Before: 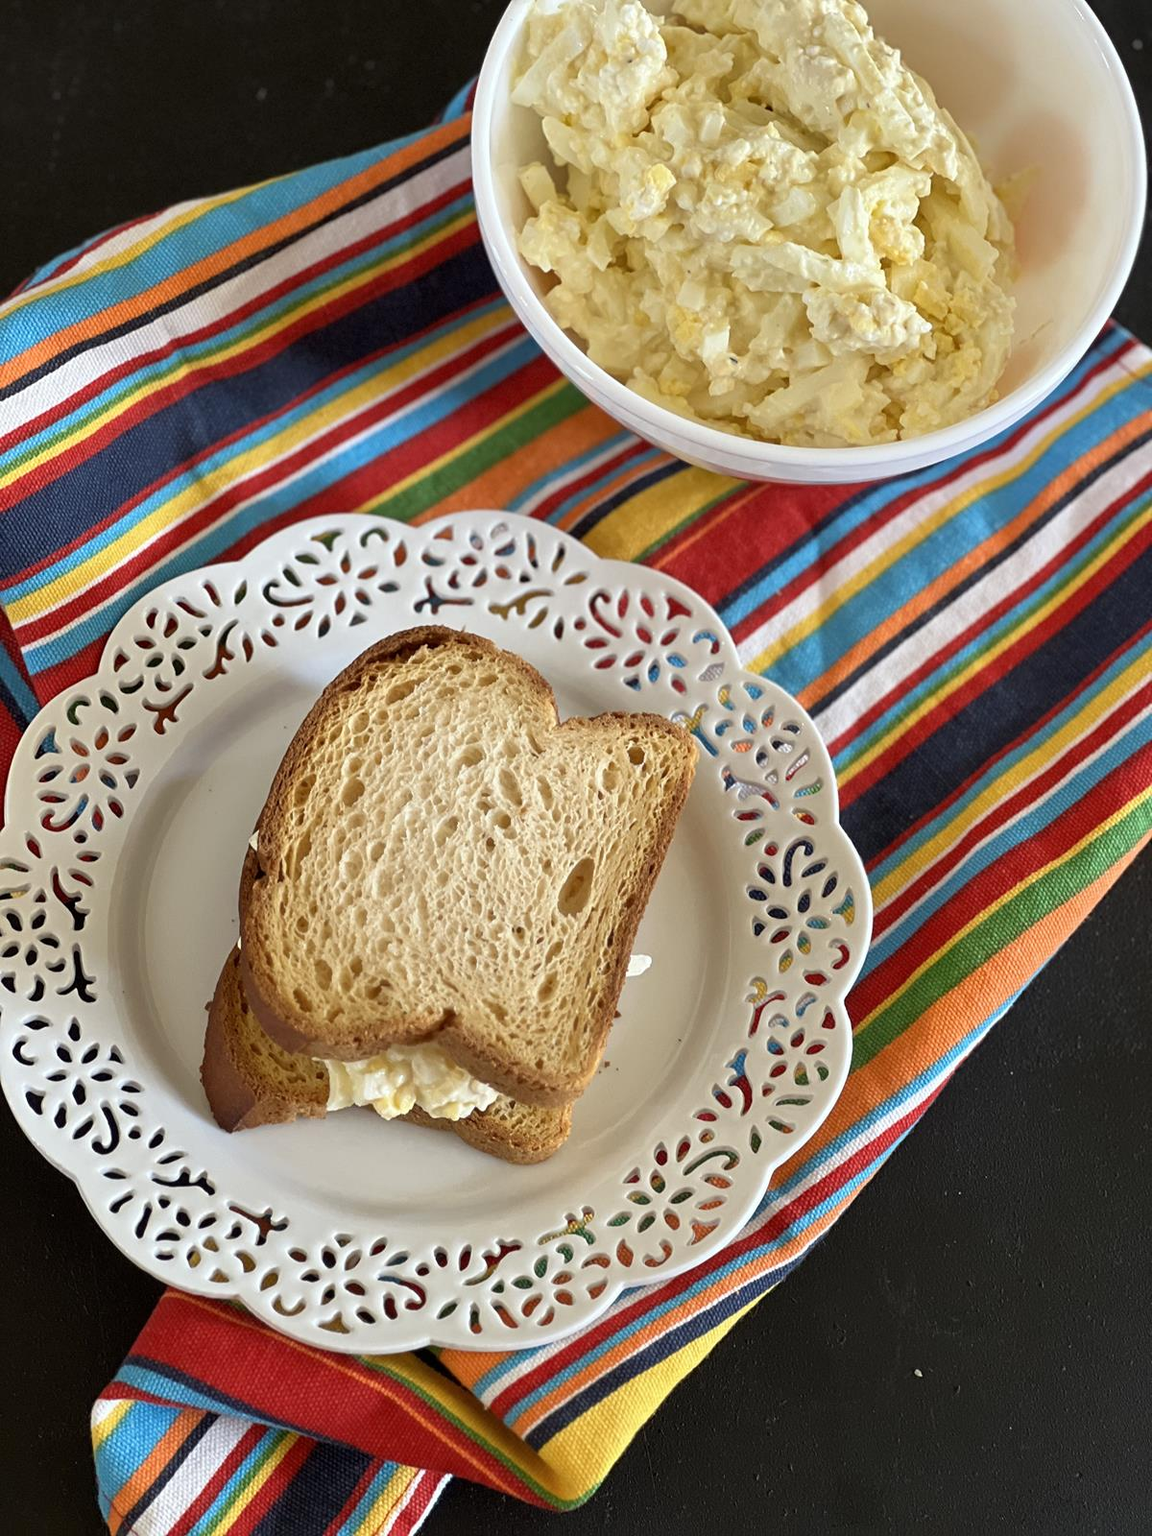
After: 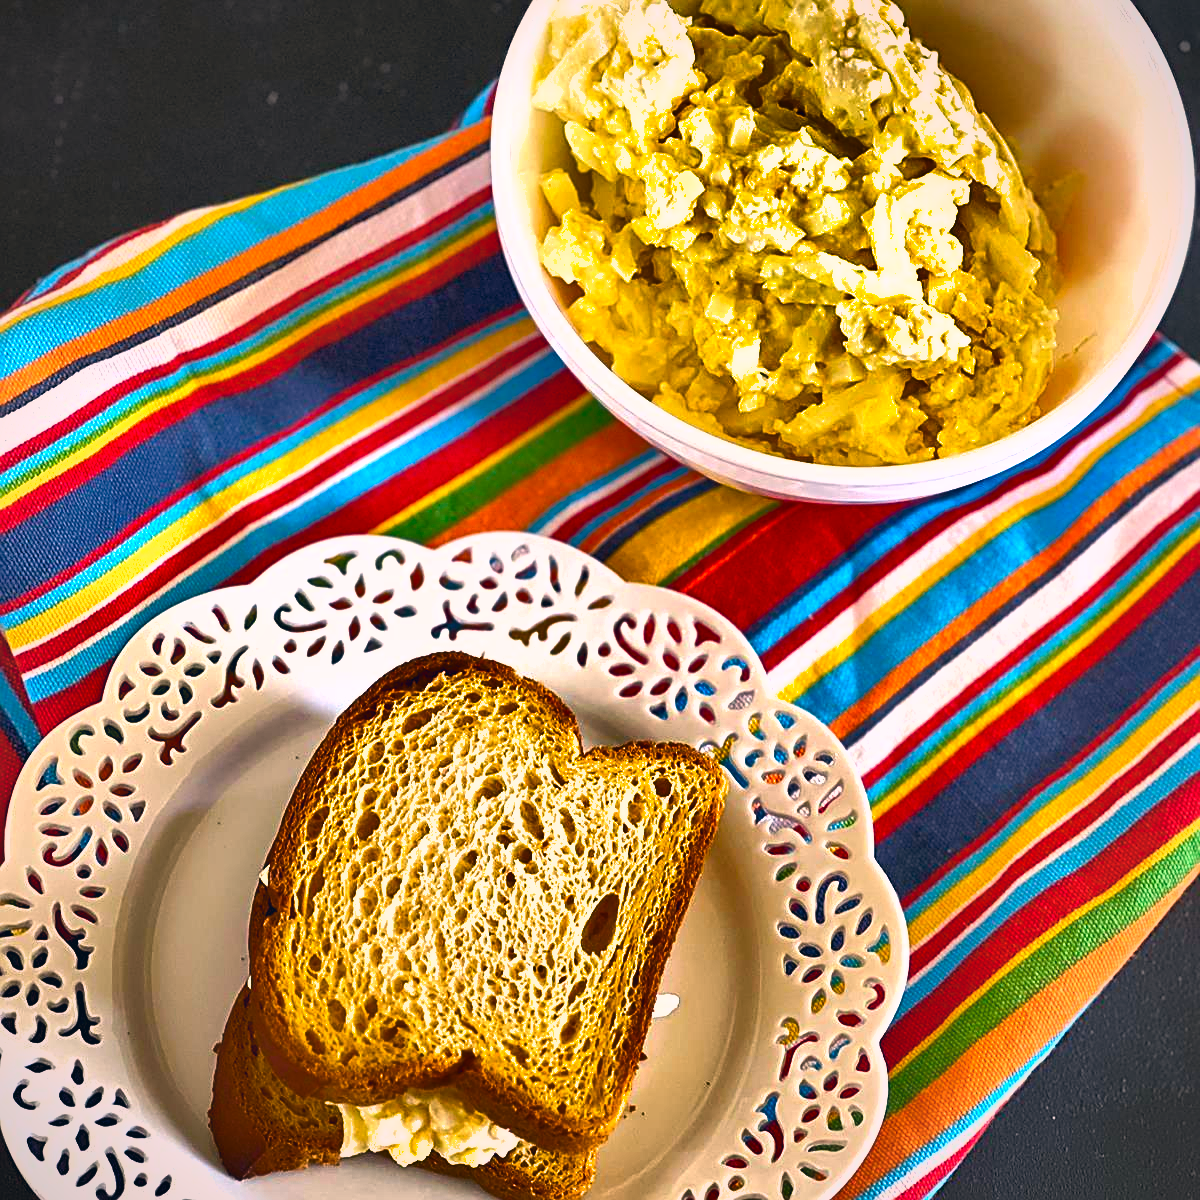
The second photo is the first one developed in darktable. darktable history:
sharpen: on, module defaults
exposure: black level correction -0.001, exposure 0.905 EV, compensate exposure bias true, compensate highlight preservation false
crop: bottom 24.983%
color correction: highlights a* 14.04, highlights b* 5.86, shadows a* -5.62, shadows b* -15.52, saturation 0.867
vignetting: fall-off radius 60.82%, brightness -0.423, saturation -0.204
contrast brightness saturation: contrast -0.091, brightness 0.042, saturation 0.081
color balance rgb: perceptual saturation grading › global saturation 25.28%, global vibrance 39.855%
shadows and highlights: shadows 24.46, highlights -77.08, soften with gaussian
